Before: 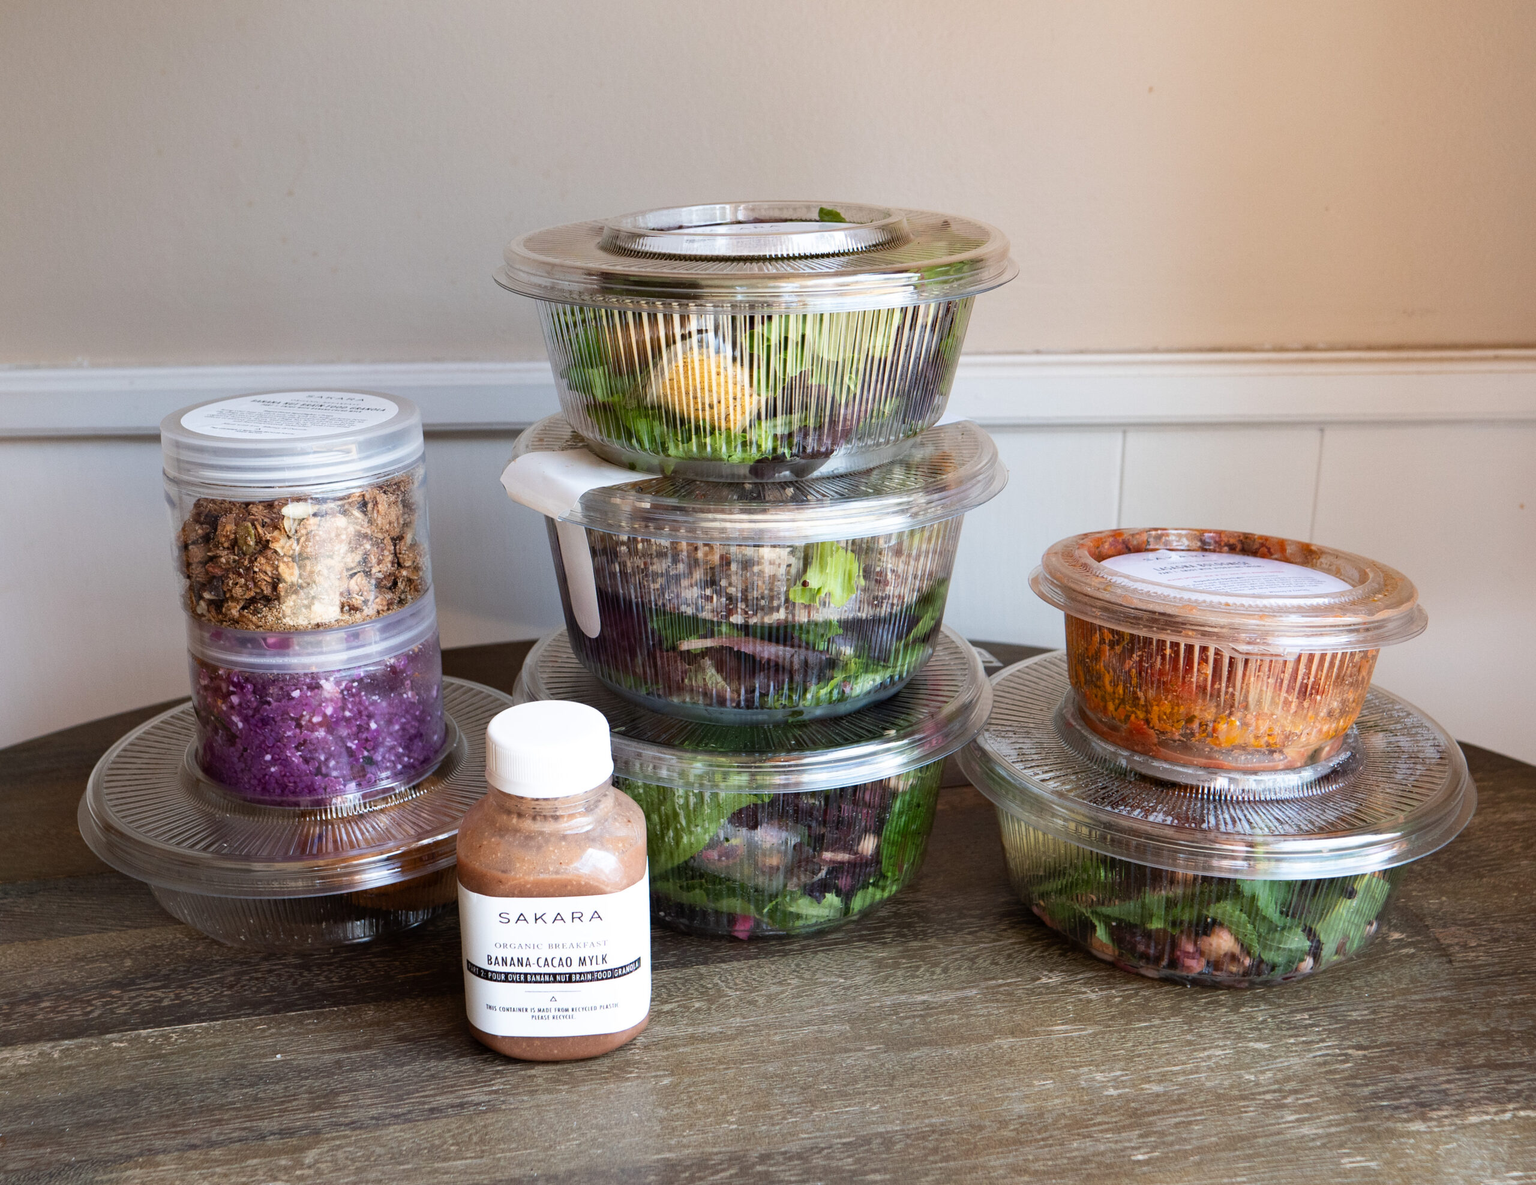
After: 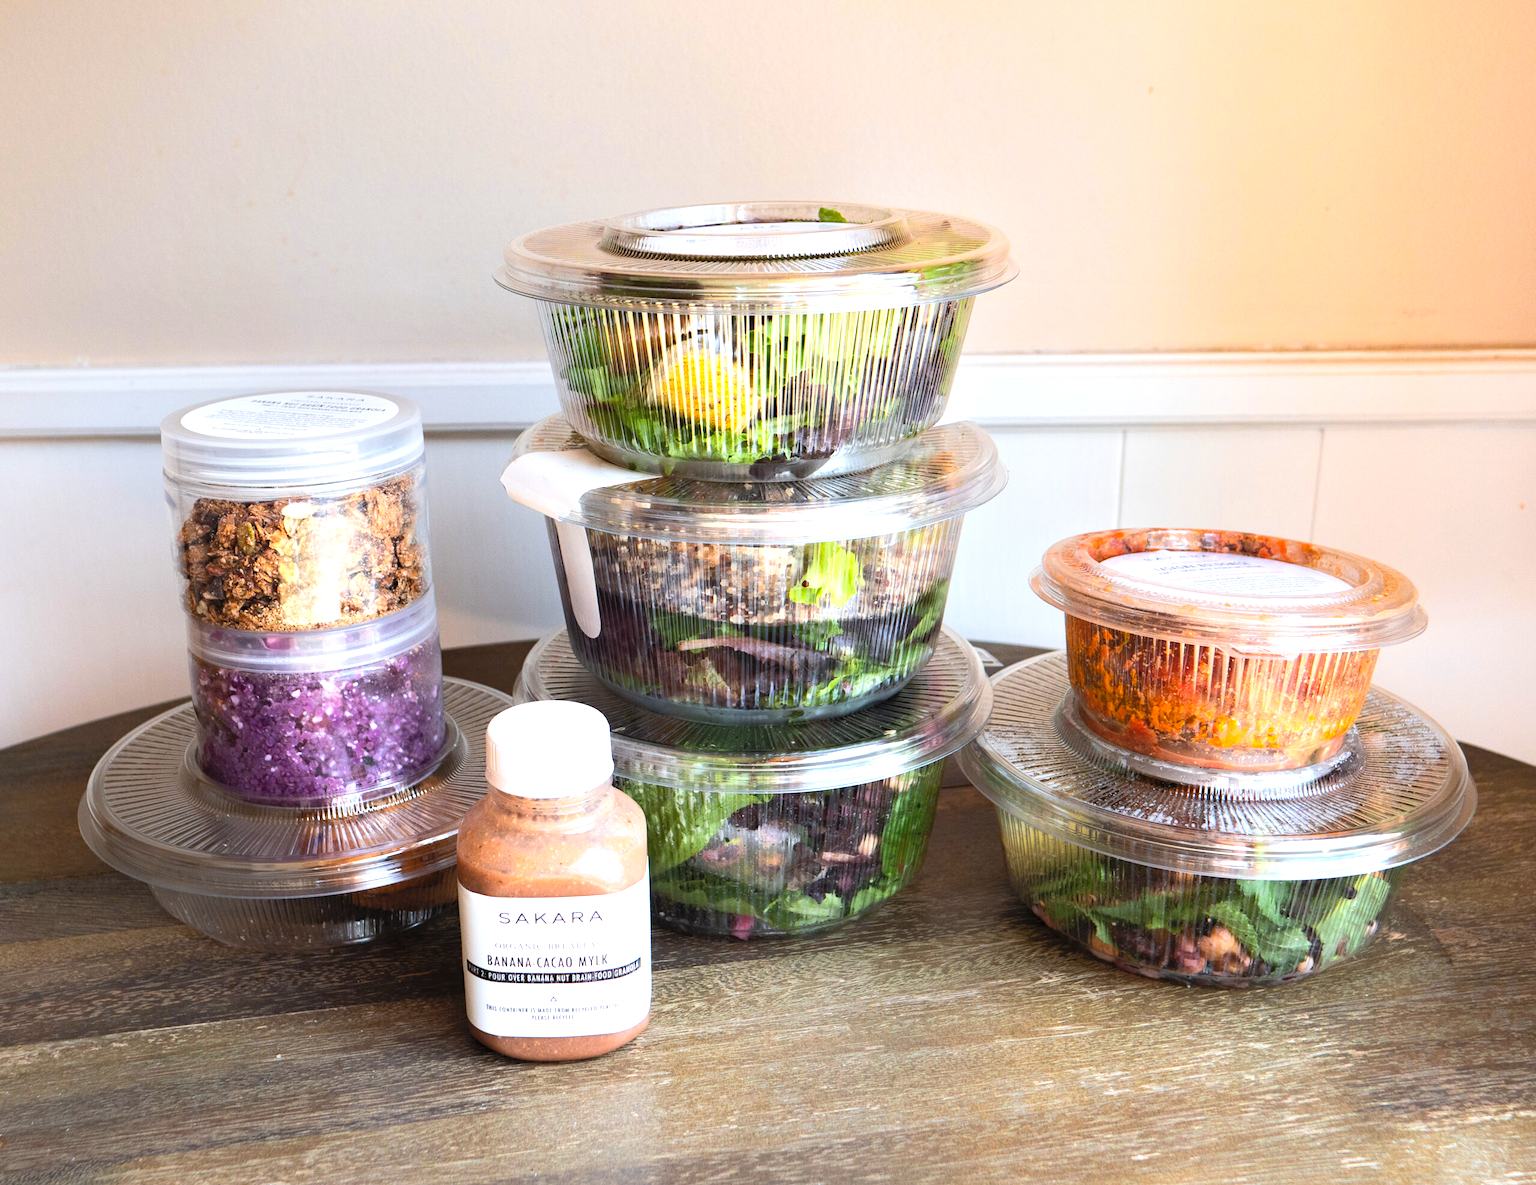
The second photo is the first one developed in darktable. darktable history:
tone equalizer: -8 EV 0.001 EV, -7 EV -0.002 EV, -6 EV 0.002 EV, -5 EV -0.03 EV, -4 EV -0.116 EV, -3 EV -0.169 EV, -2 EV 0.24 EV, -1 EV 0.702 EV, +0 EV 0.493 EV
contrast brightness saturation: brightness 0.15
color zones: curves: ch0 [(0.224, 0.526) (0.75, 0.5)]; ch1 [(0.055, 0.526) (0.224, 0.761) (0.377, 0.526) (0.75, 0.5)]
